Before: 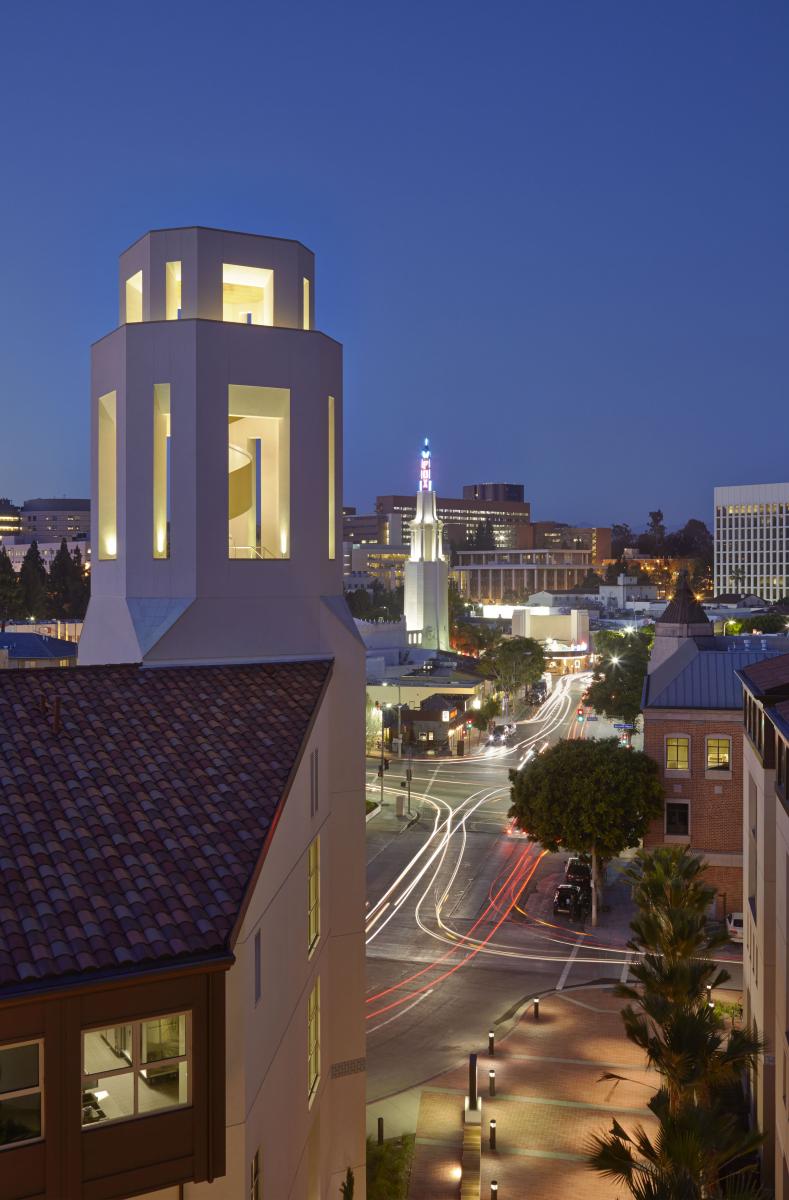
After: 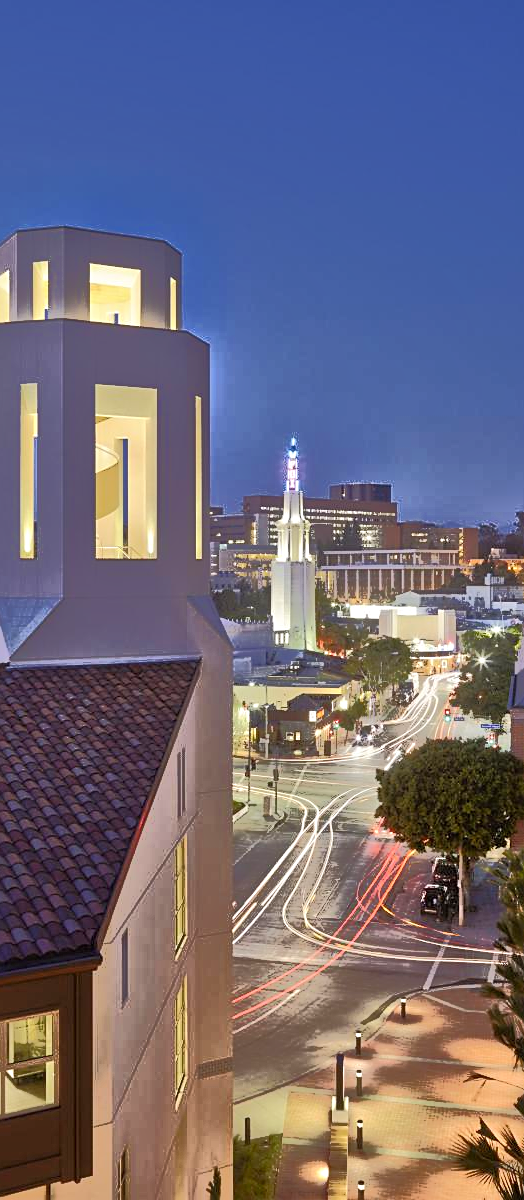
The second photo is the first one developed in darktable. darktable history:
tone curve: curves: ch0 [(0, 0) (0.003, 0.003) (0.011, 0.01) (0.025, 0.023) (0.044, 0.042) (0.069, 0.065) (0.1, 0.094) (0.136, 0.128) (0.177, 0.167) (0.224, 0.211) (0.277, 0.261) (0.335, 0.316) (0.399, 0.376) (0.468, 0.441) (0.543, 0.685) (0.623, 0.741) (0.709, 0.8) (0.801, 0.863) (0.898, 0.929) (1, 1)], color space Lab, independent channels, preserve colors none
tone equalizer: -7 EV 0.141 EV, -6 EV 0.571 EV, -5 EV 1.19 EV, -4 EV 1.35 EV, -3 EV 1.12 EV, -2 EV 0.6 EV, -1 EV 0.161 EV
crop: left 16.911%, right 16.552%
sharpen: on, module defaults
